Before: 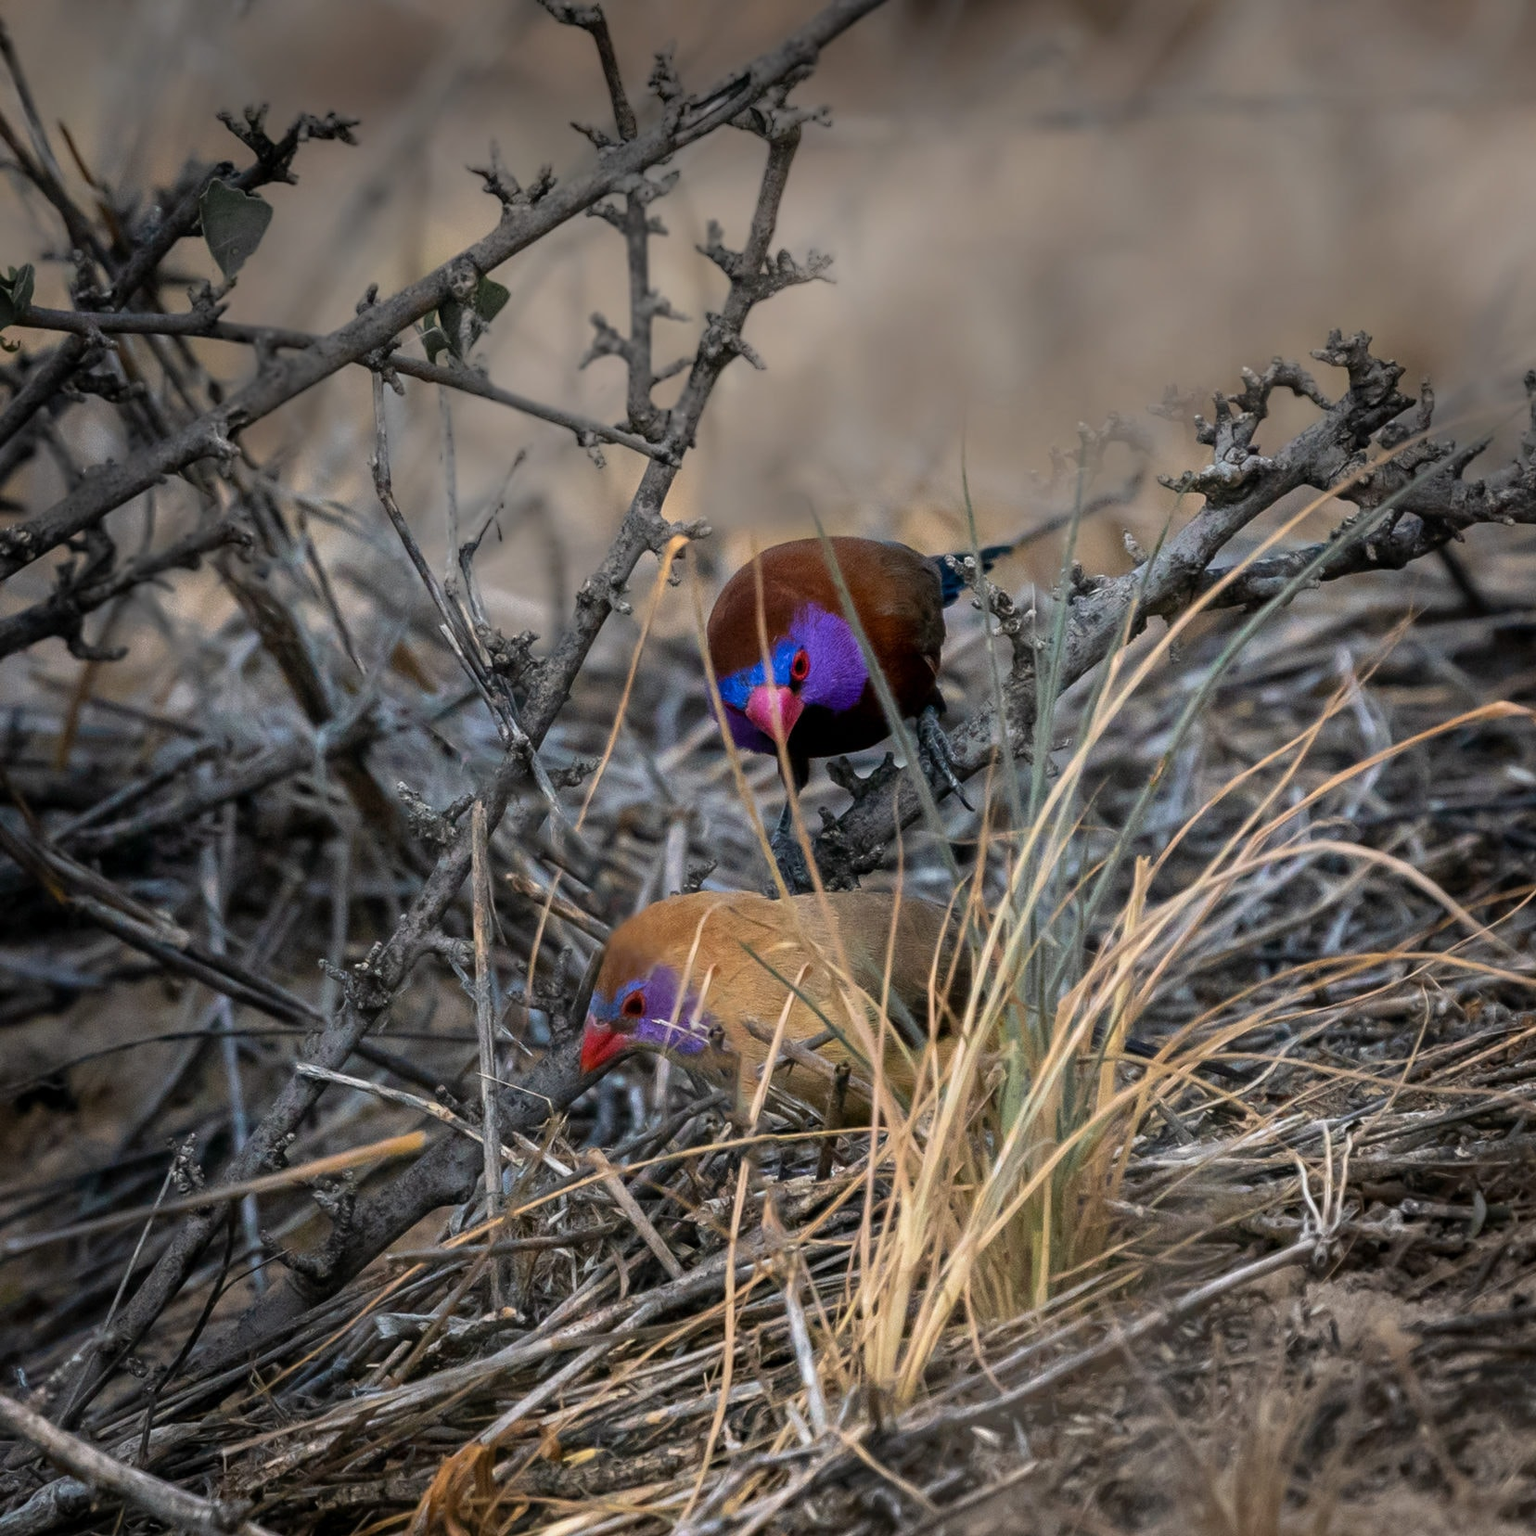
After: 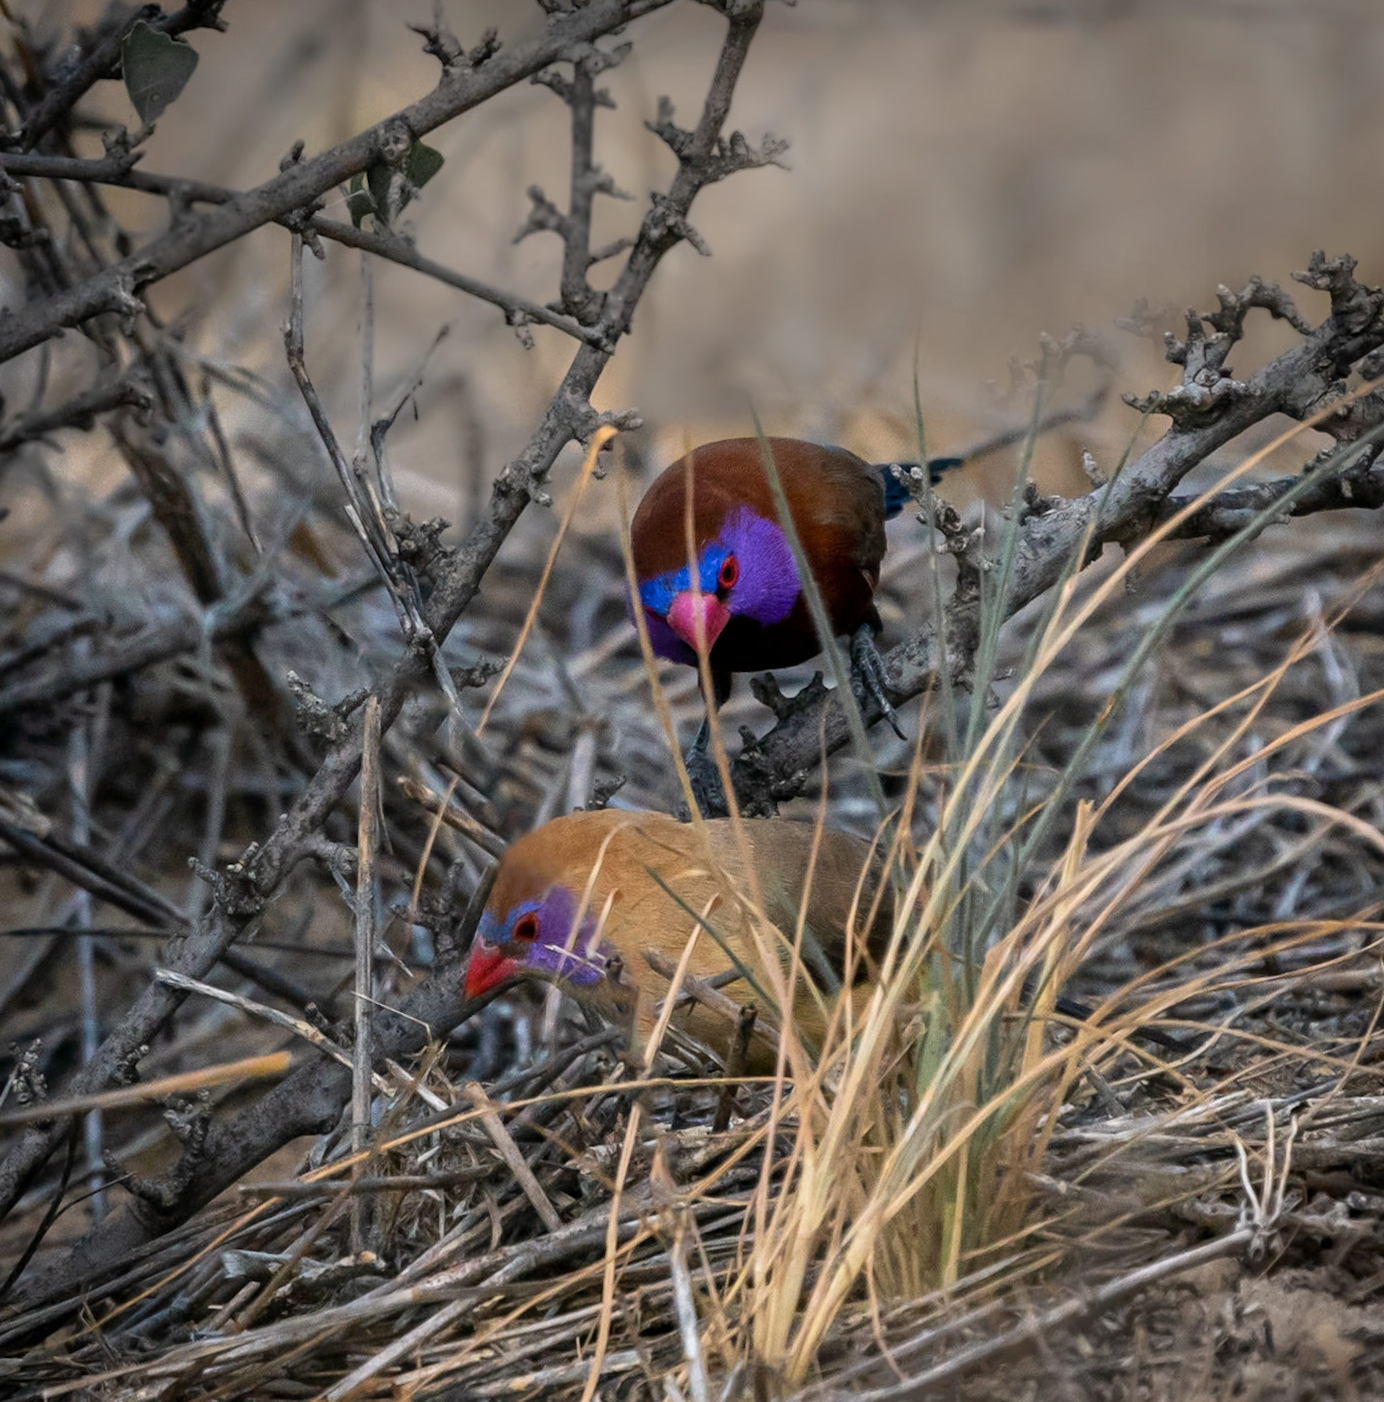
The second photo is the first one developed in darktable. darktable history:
rotate and perspective: rotation 0.226°, lens shift (vertical) -0.042, crop left 0.023, crop right 0.982, crop top 0.006, crop bottom 0.994
crop and rotate: angle -3.27°, left 5.211%, top 5.211%, right 4.607%, bottom 4.607%
